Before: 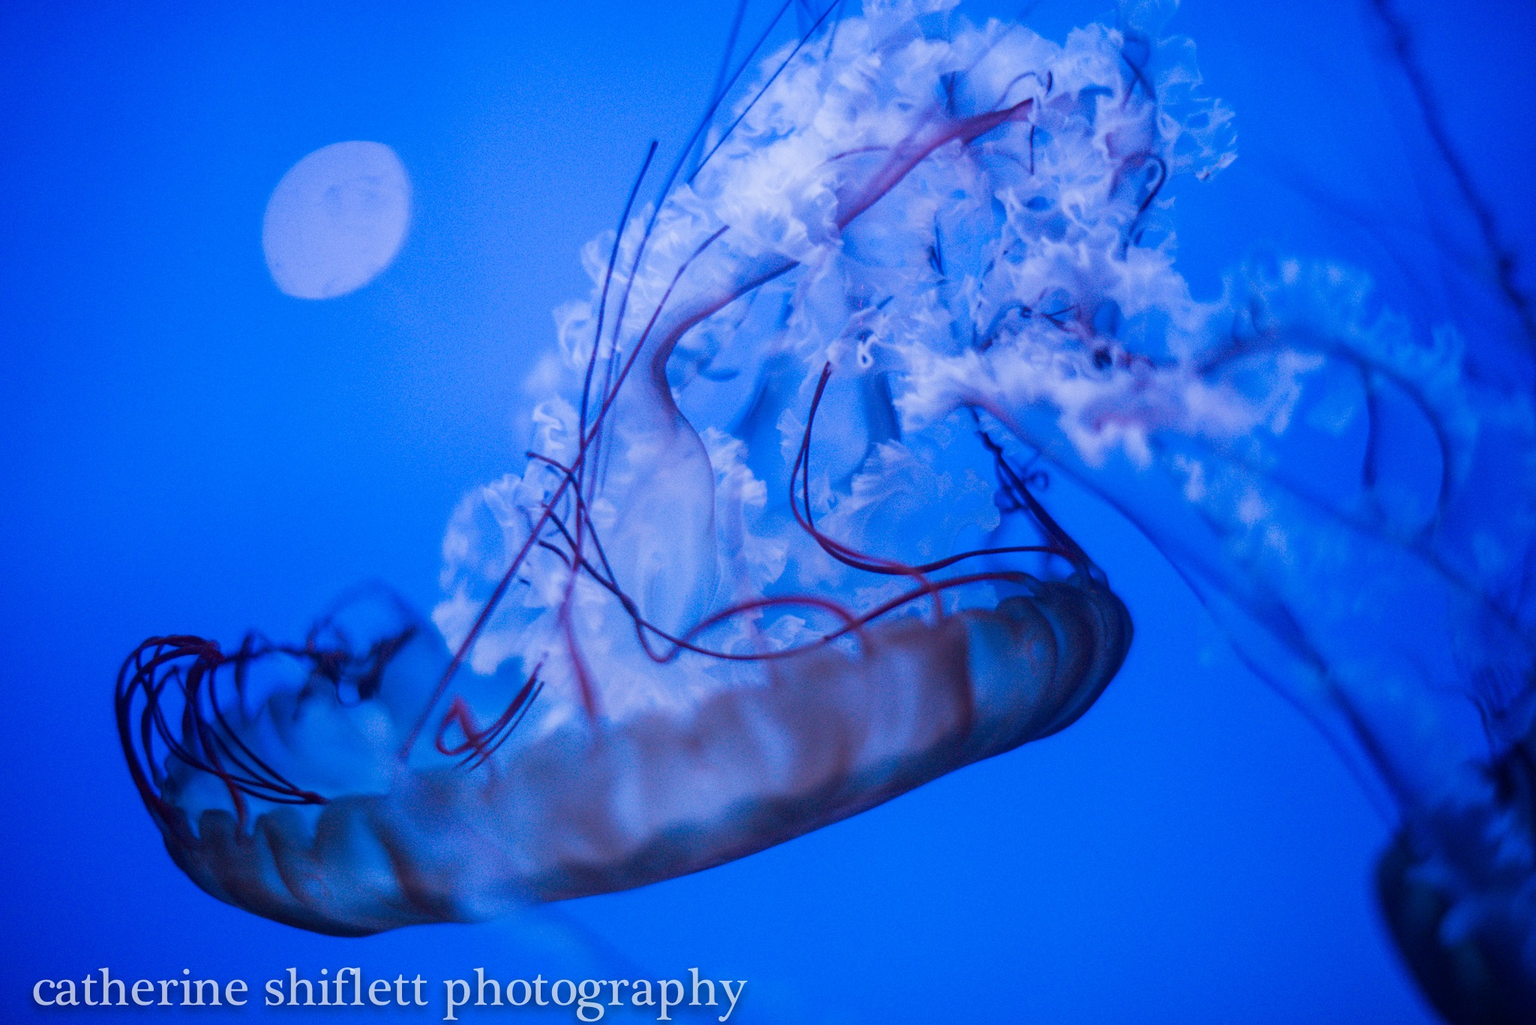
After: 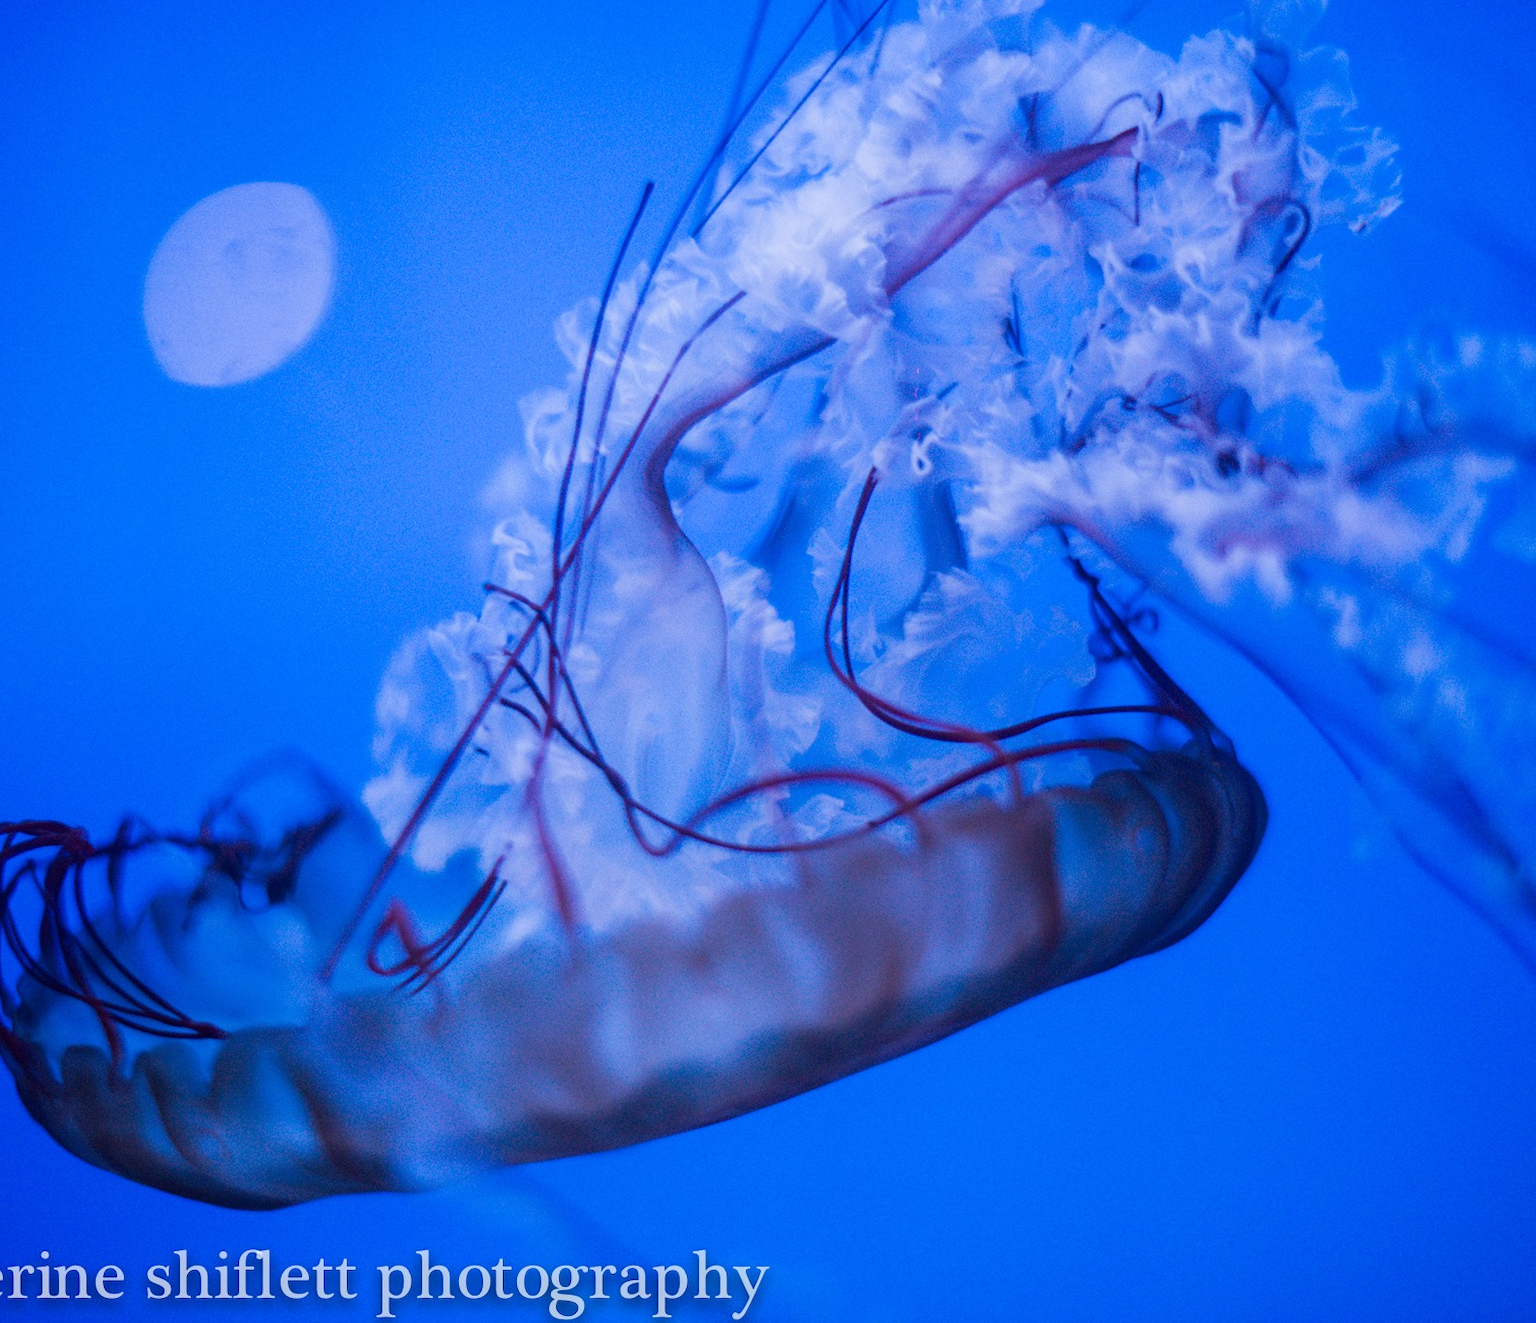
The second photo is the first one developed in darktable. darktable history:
crop: left 9.88%, right 12.664%
tone equalizer: on, module defaults
